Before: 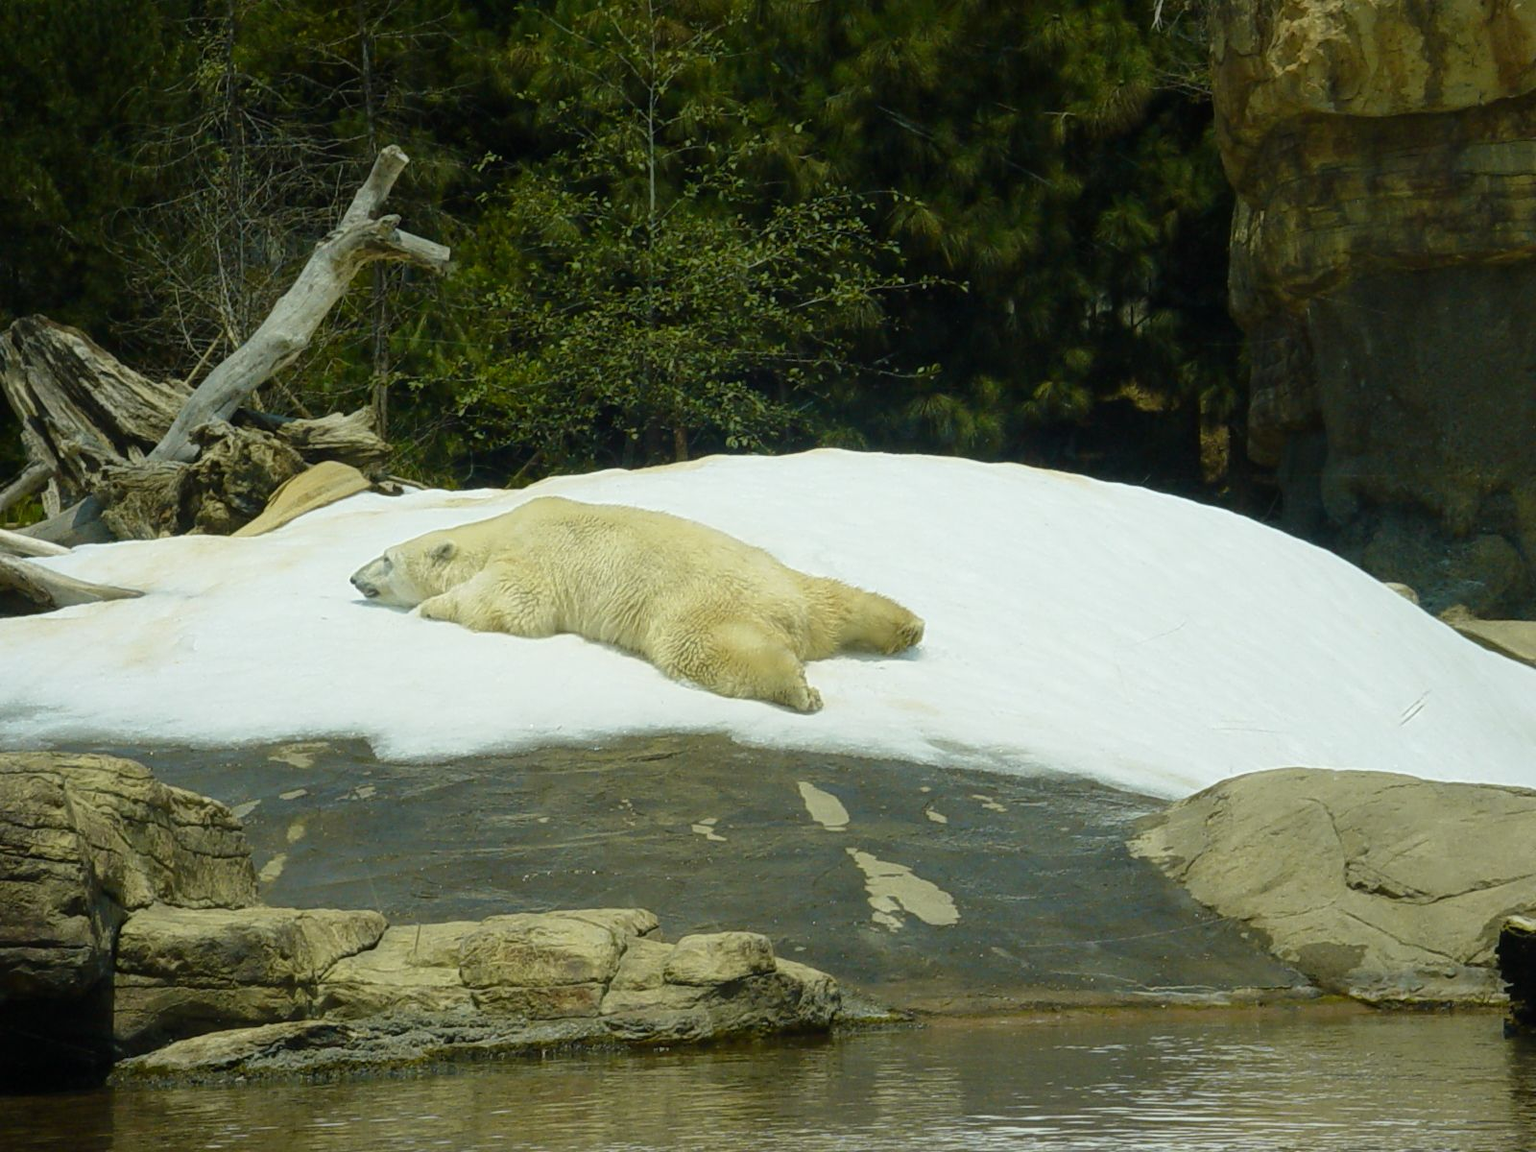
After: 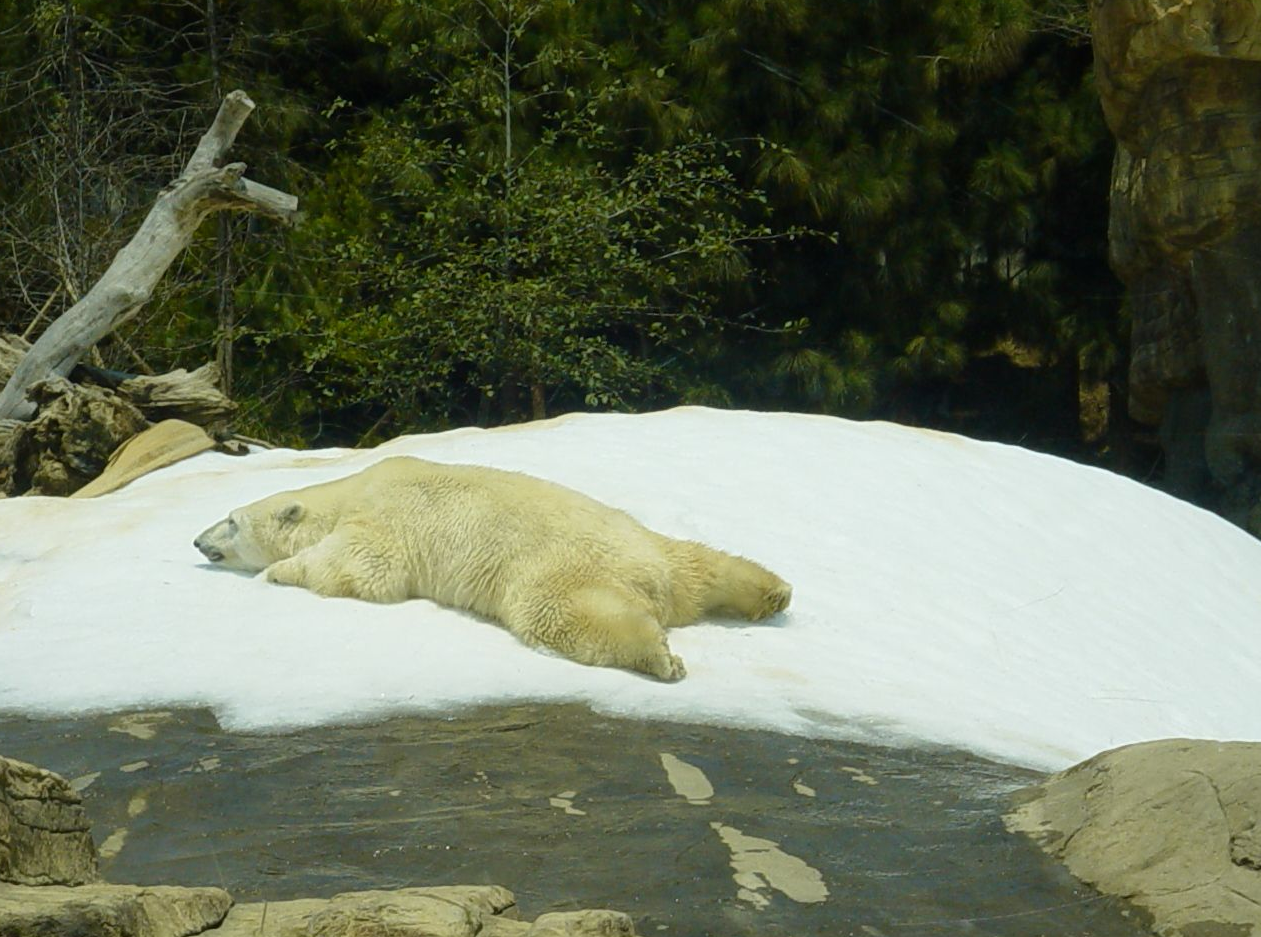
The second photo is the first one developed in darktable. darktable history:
exposure: compensate highlight preservation false
crop and rotate: left 10.77%, top 5.1%, right 10.41%, bottom 16.76%
